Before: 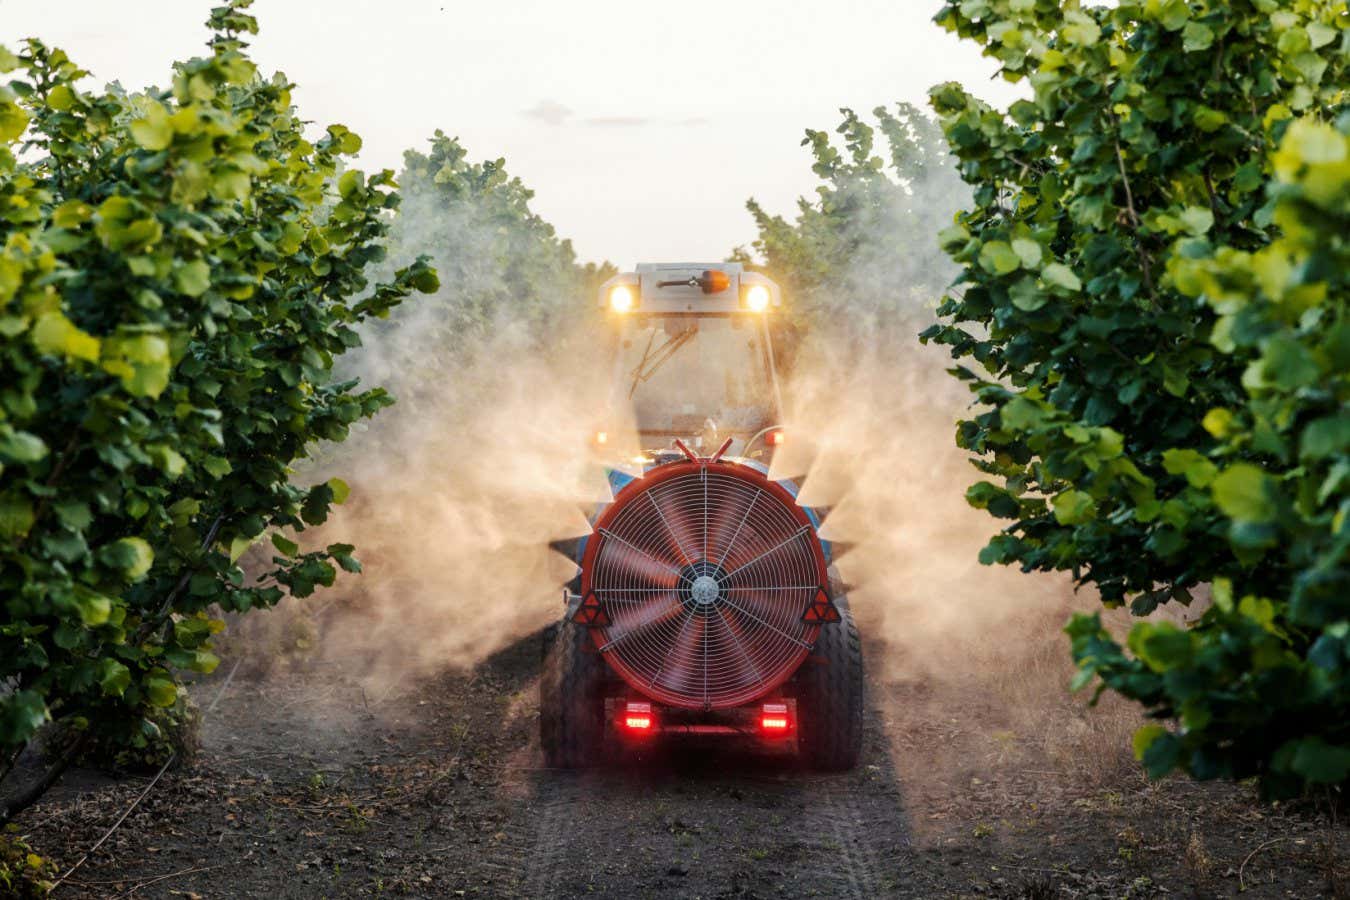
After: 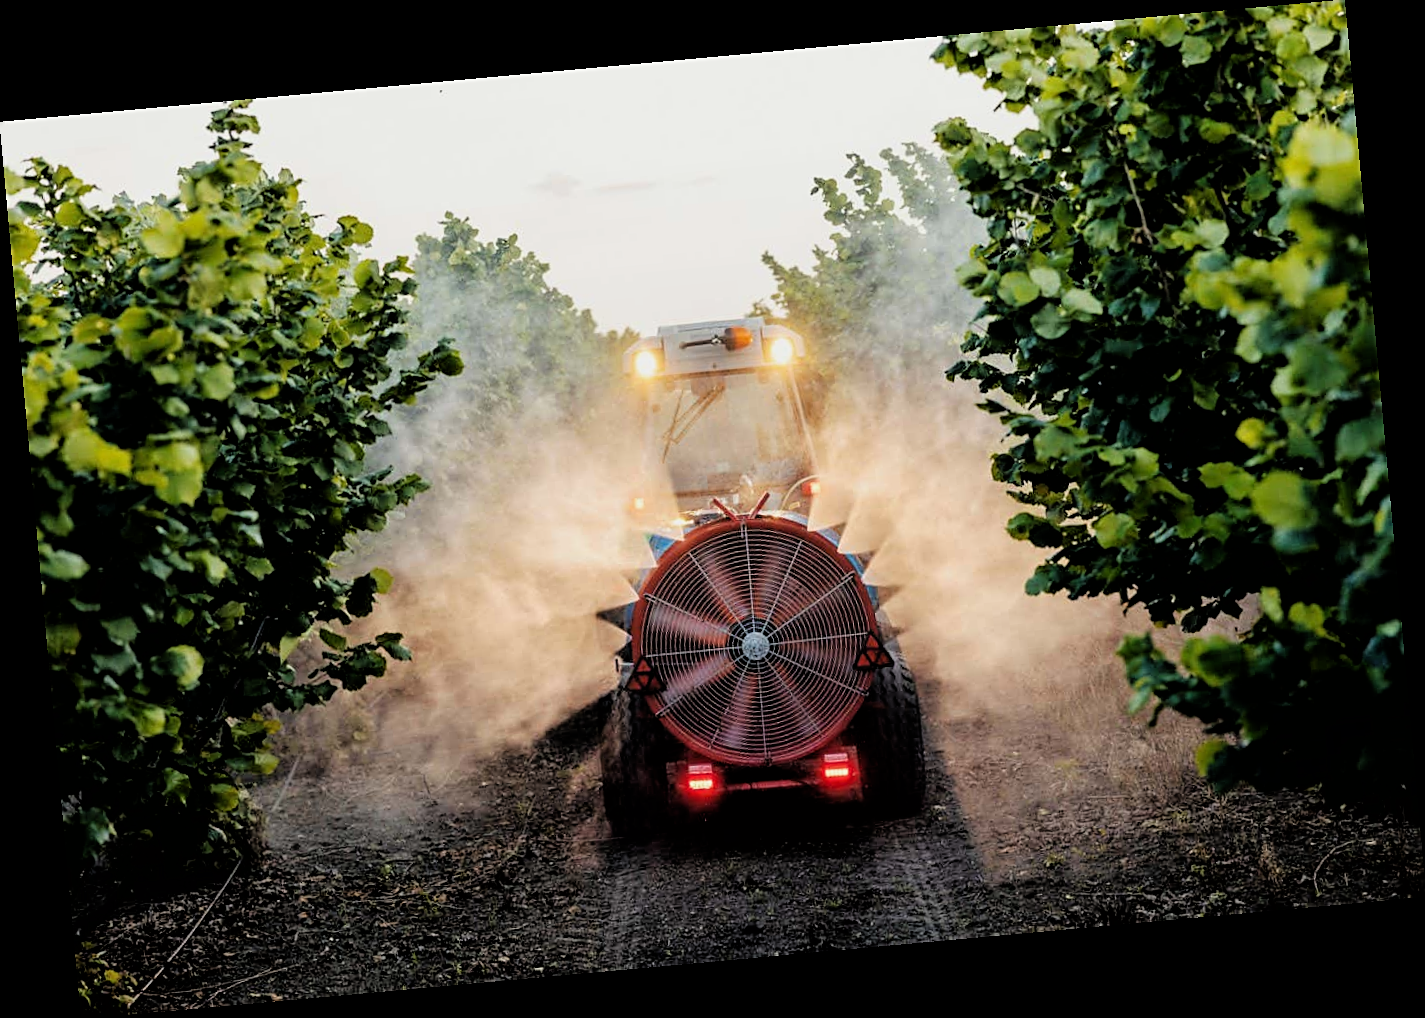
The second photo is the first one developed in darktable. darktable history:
filmic rgb: black relative exposure -3.92 EV, white relative exposure 3.14 EV, hardness 2.87
rotate and perspective: rotation -5.2°, automatic cropping off
sharpen: on, module defaults
